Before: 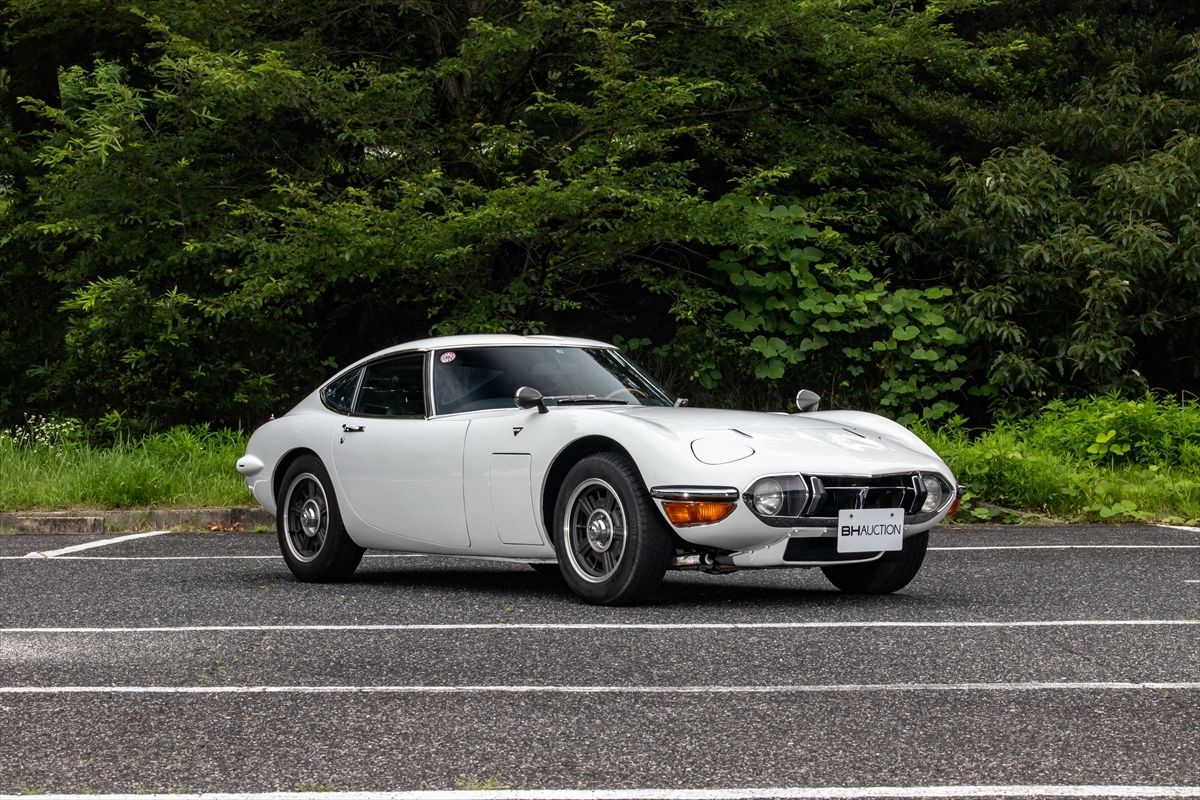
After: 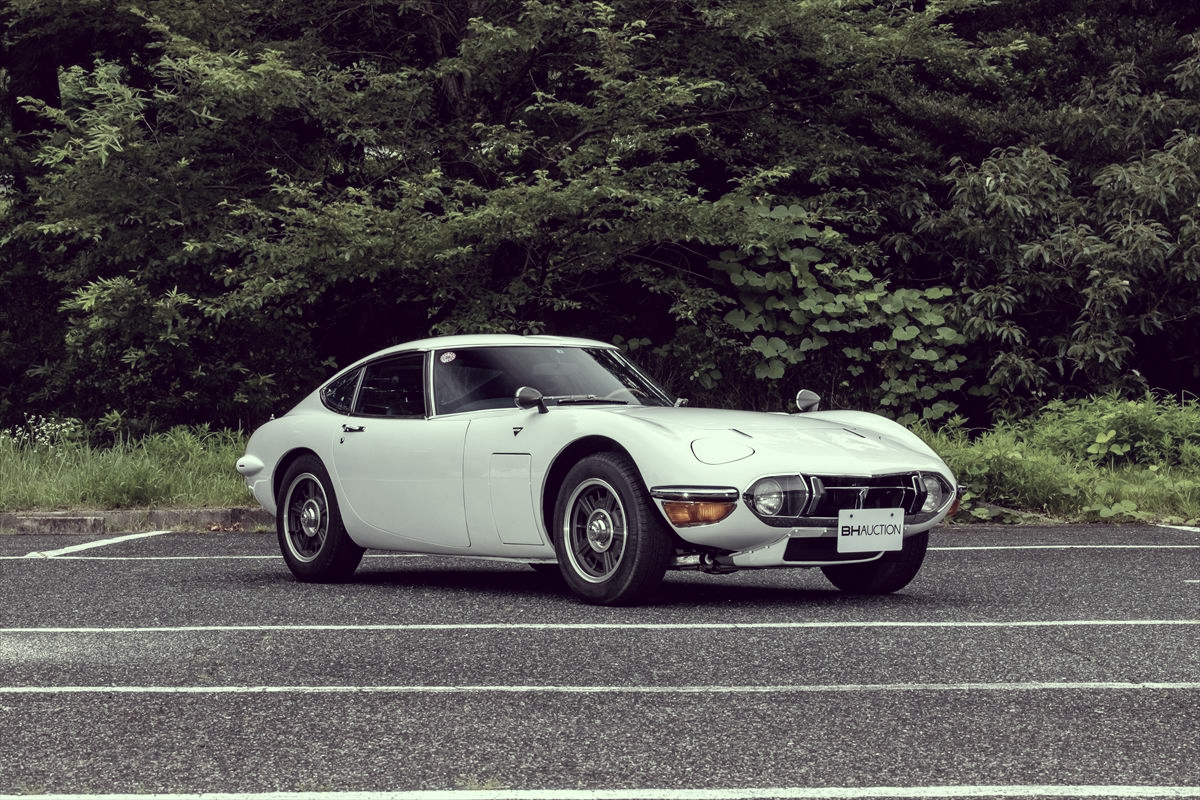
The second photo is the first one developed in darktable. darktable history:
shadows and highlights: shadows 31.23, highlights -0.046, soften with gaussian
color correction: highlights a* -20.86, highlights b* 20.13, shadows a* 19.97, shadows b* -19.99, saturation 0.452
base curve: curves: ch0 [(0, 0) (0.283, 0.295) (1, 1)], preserve colors none
